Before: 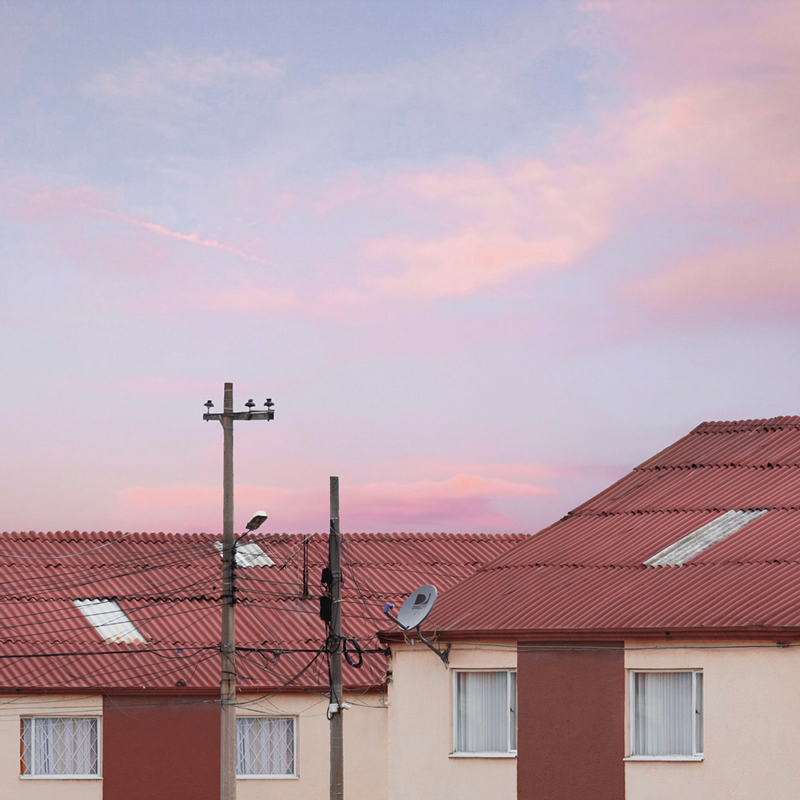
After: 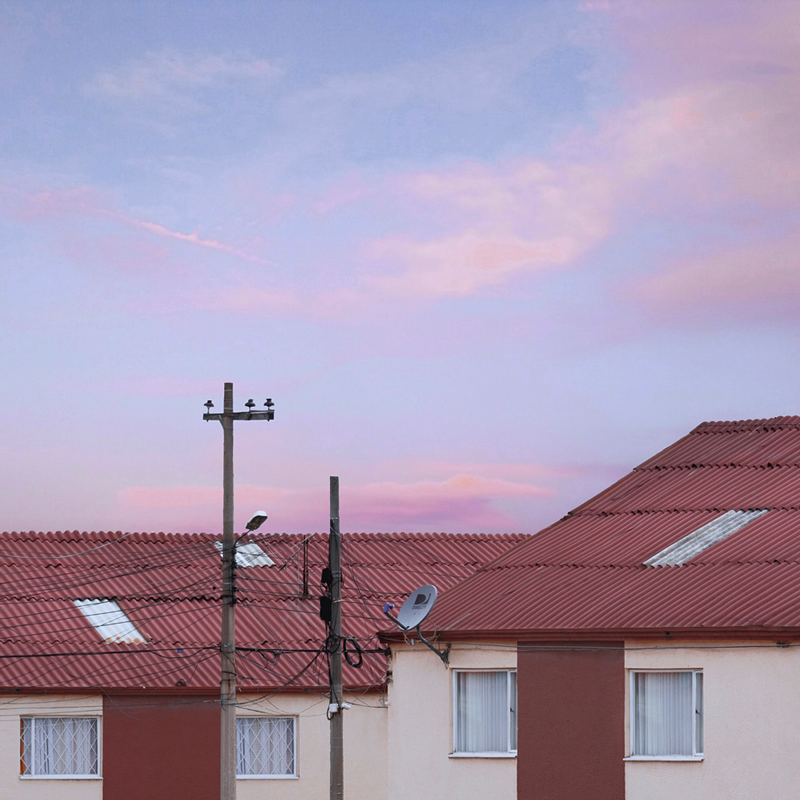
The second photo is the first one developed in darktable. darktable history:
shadows and highlights: radius 337.17, shadows 29.01, soften with gaussian
white balance: red 0.954, blue 1.079
